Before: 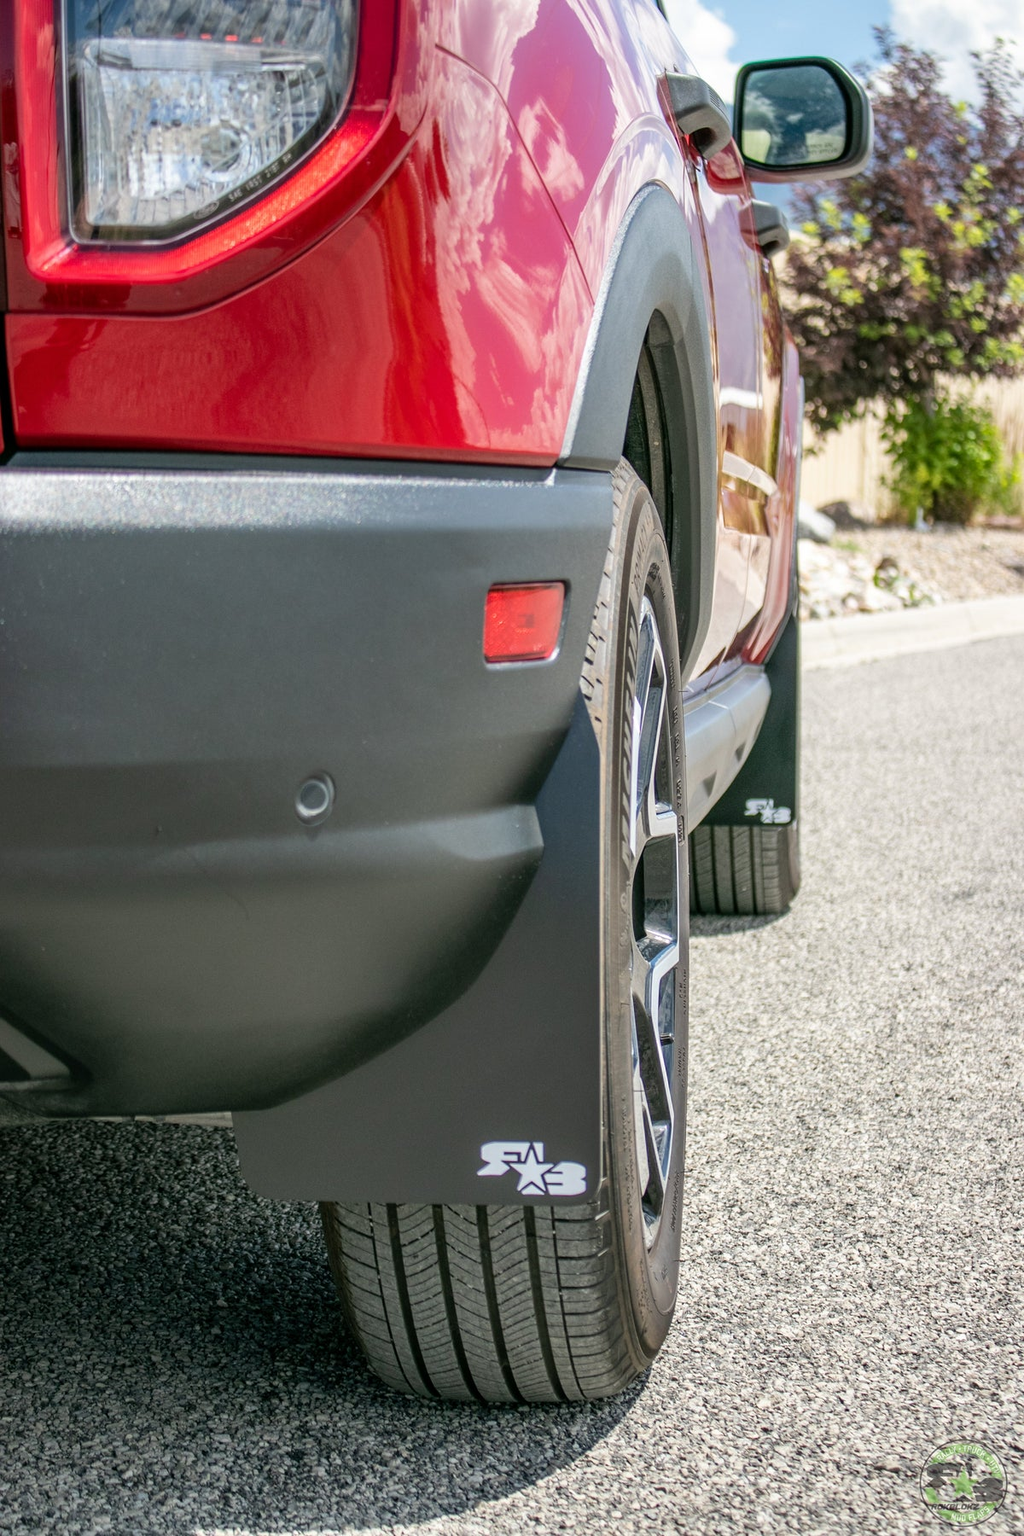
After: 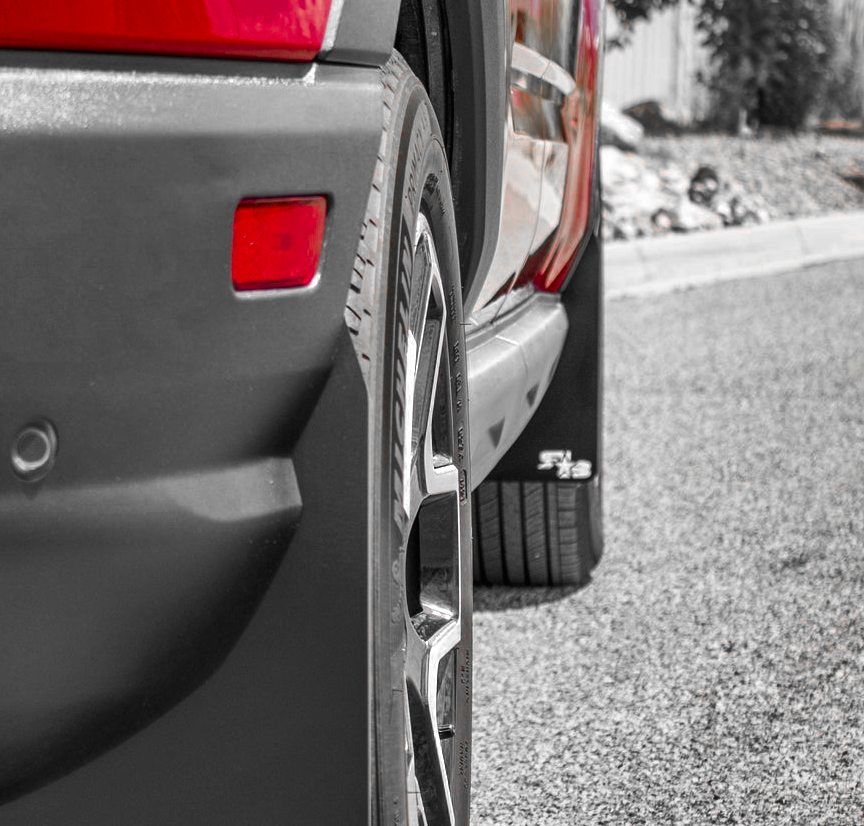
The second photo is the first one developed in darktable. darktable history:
contrast brightness saturation: contrast 0.07, brightness -0.13, saturation 0.06
shadows and highlights: radius 108.52, shadows 23.73, highlights -59.32, low approximation 0.01, soften with gaussian
velvia: strength 39.63%
crop and rotate: left 27.938%, top 27.046%, bottom 27.046%
color zones: curves: ch0 [(0, 0.352) (0.143, 0.407) (0.286, 0.386) (0.429, 0.431) (0.571, 0.829) (0.714, 0.853) (0.857, 0.833) (1, 0.352)]; ch1 [(0, 0.604) (0.072, 0.726) (0.096, 0.608) (0.205, 0.007) (0.571, -0.006) (0.839, -0.013) (0.857, -0.012) (1, 0.604)]
